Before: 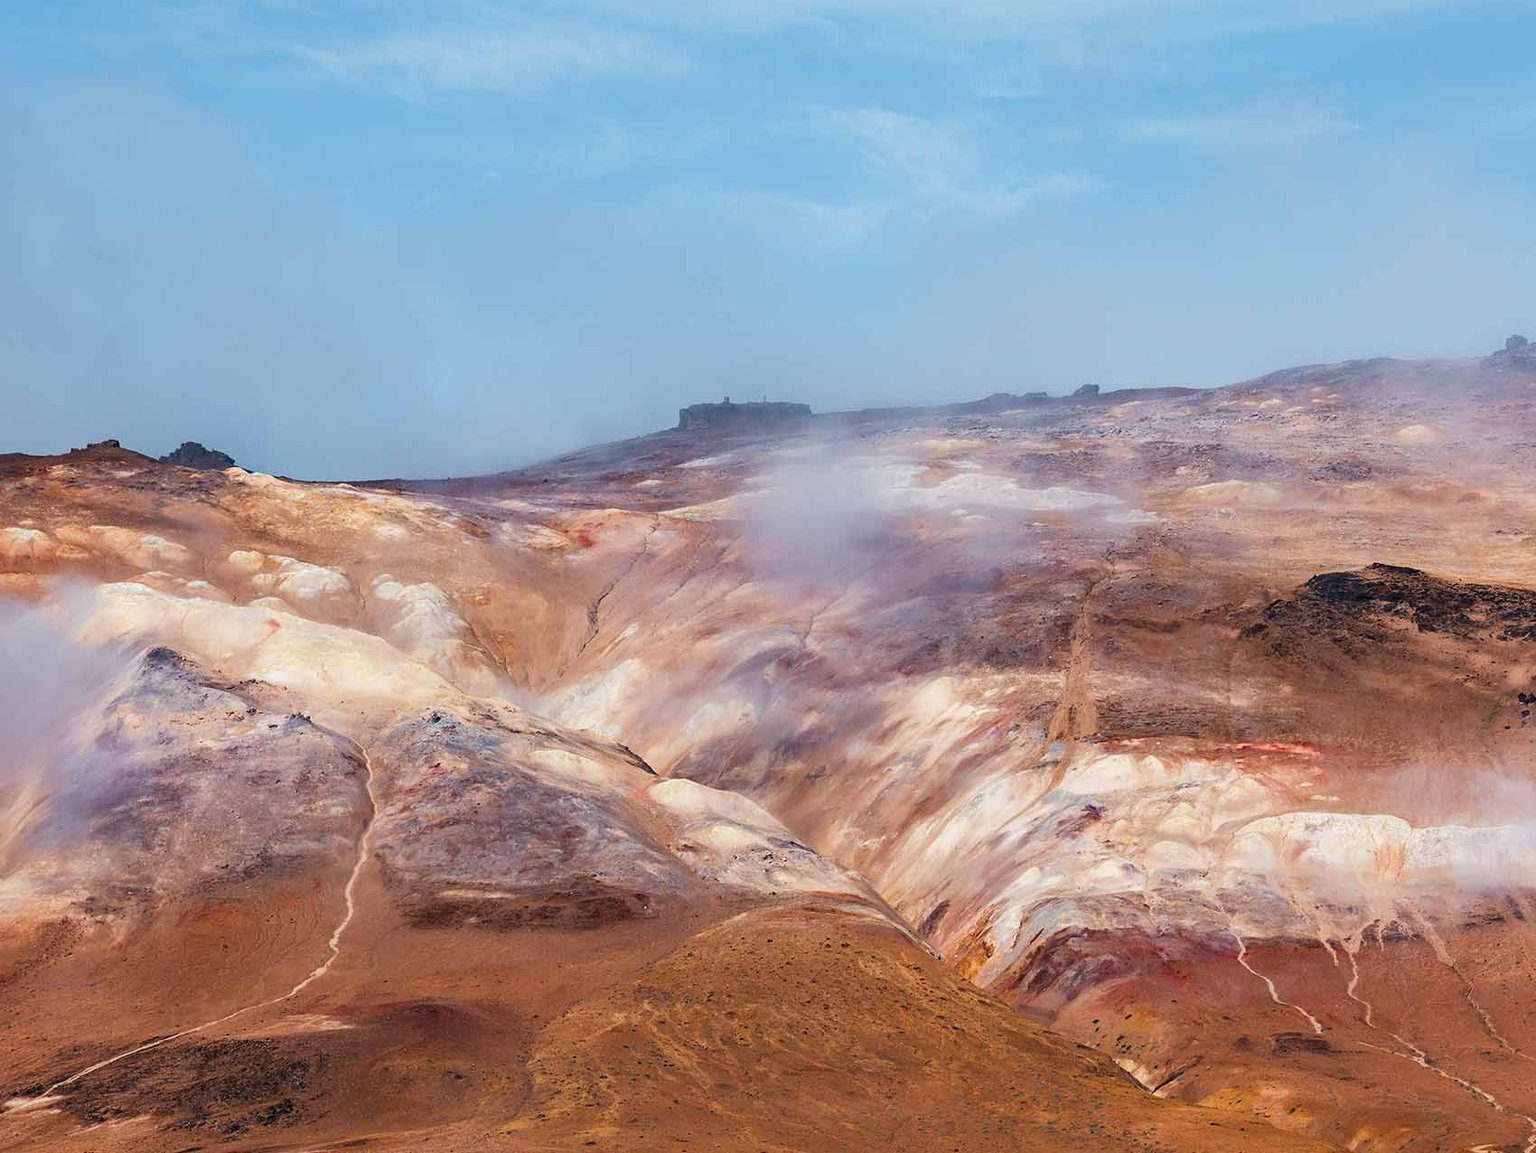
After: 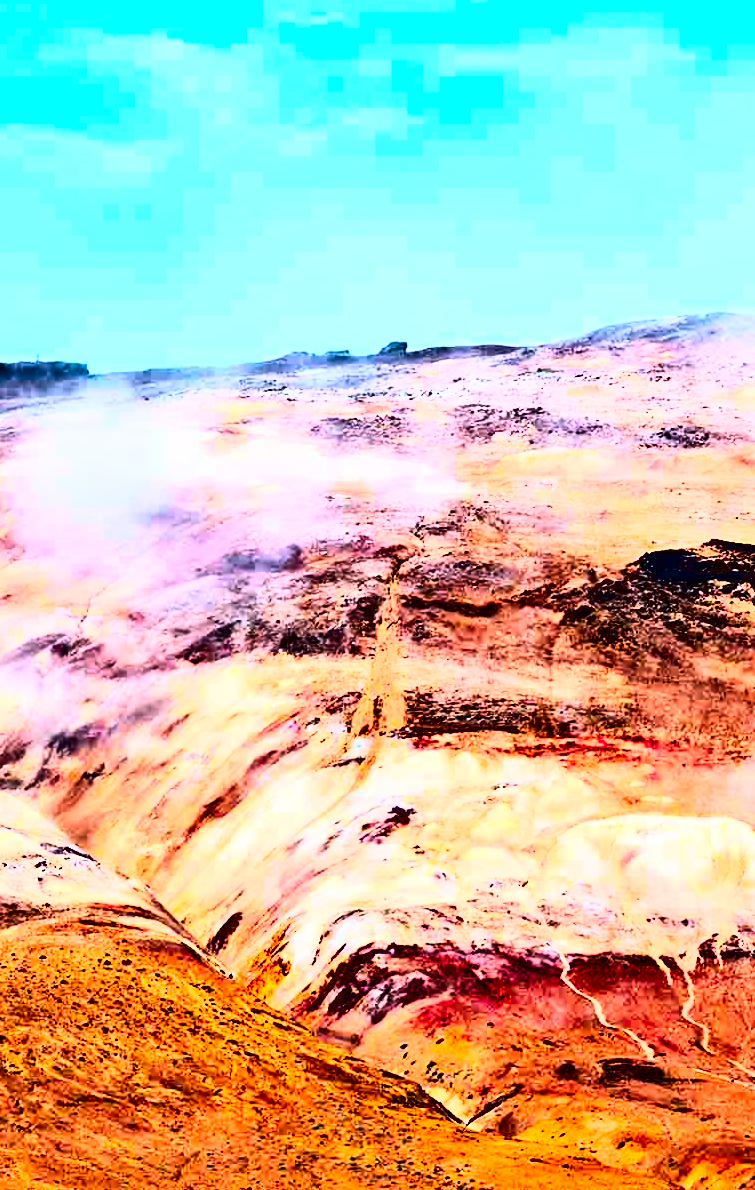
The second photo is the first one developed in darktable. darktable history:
rgb curve: curves: ch0 [(0, 0) (0.21, 0.15) (0.24, 0.21) (0.5, 0.75) (0.75, 0.96) (0.89, 0.99) (1, 1)]; ch1 [(0, 0.02) (0.21, 0.13) (0.25, 0.2) (0.5, 0.67) (0.75, 0.9) (0.89, 0.97) (1, 1)]; ch2 [(0, 0.02) (0.21, 0.13) (0.25, 0.2) (0.5, 0.67) (0.75, 0.9) (0.89, 0.97) (1, 1)], compensate middle gray true
crop: left 47.628%, top 6.643%, right 7.874%
tone equalizer: on, module defaults
contrast brightness saturation: contrast 0.26, brightness 0.02, saturation 0.87
contrast equalizer: octaves 7, y [[0.48, 0.654, 0.731, 0.706, 0.772, 0.382], [0.55 ×6], [0 ×6], [0 ×6], [0 ×6]]
